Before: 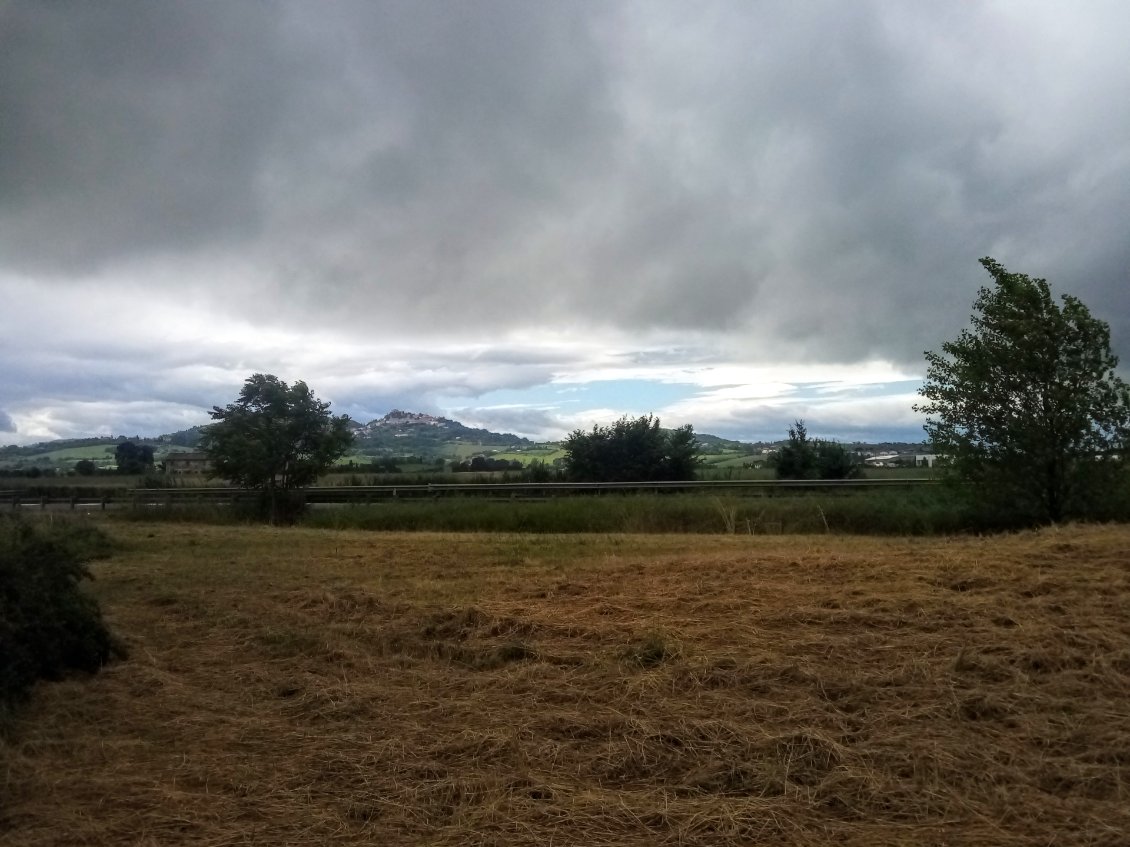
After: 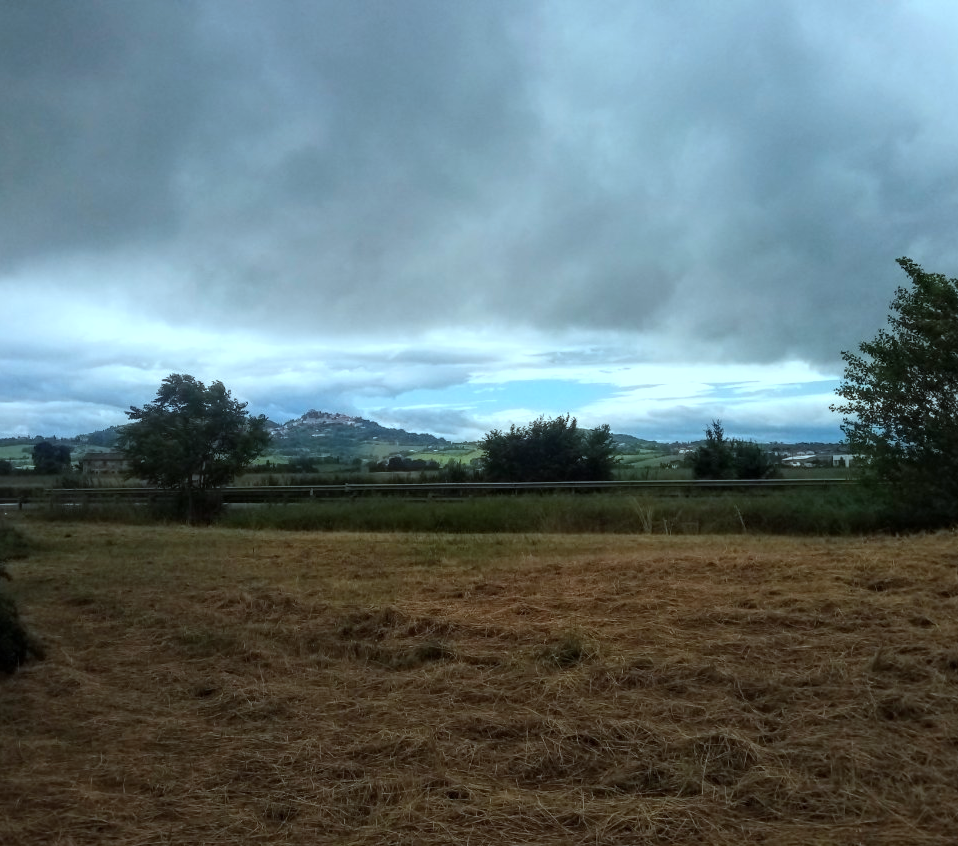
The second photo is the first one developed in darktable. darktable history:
crop: left 7.391%, right 7.821%
color correction: highlights a* -11.63, highlights b* -15.32
